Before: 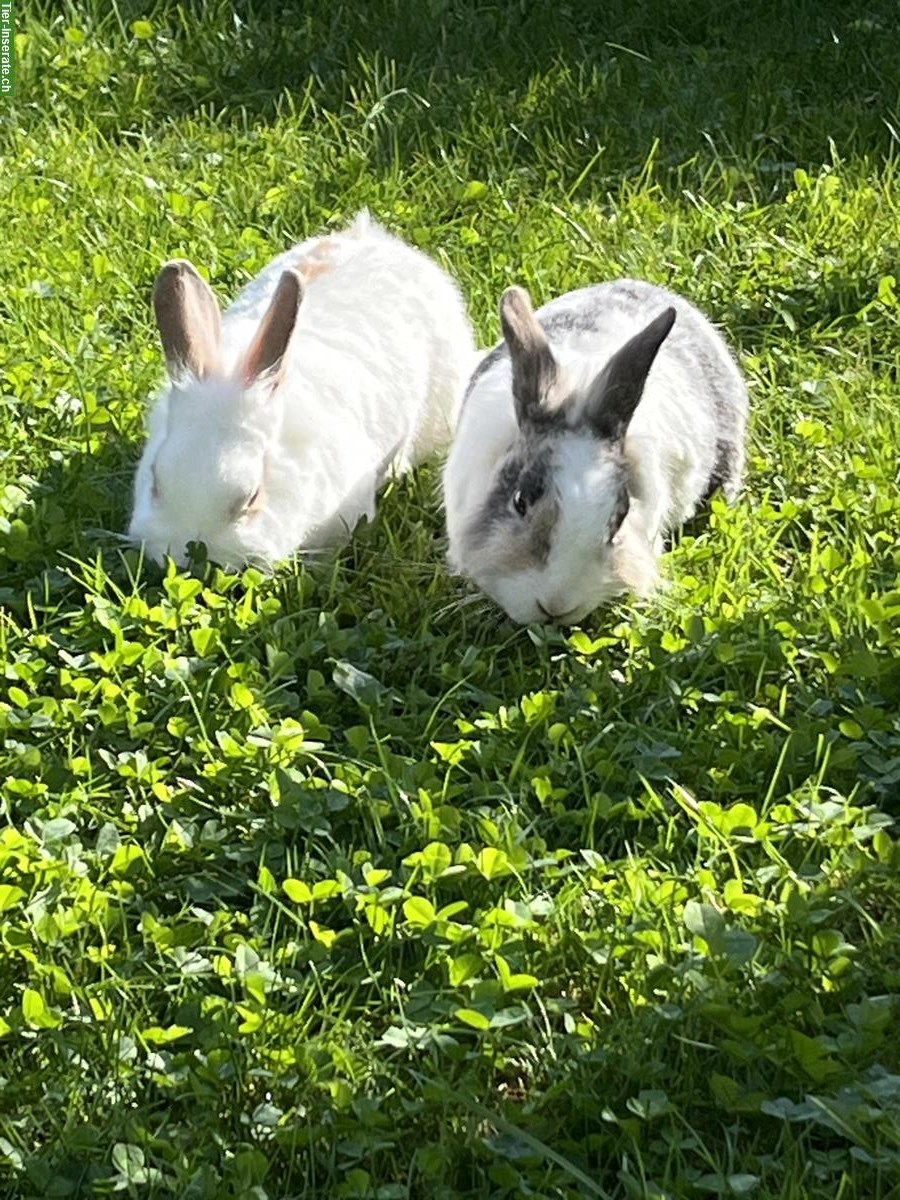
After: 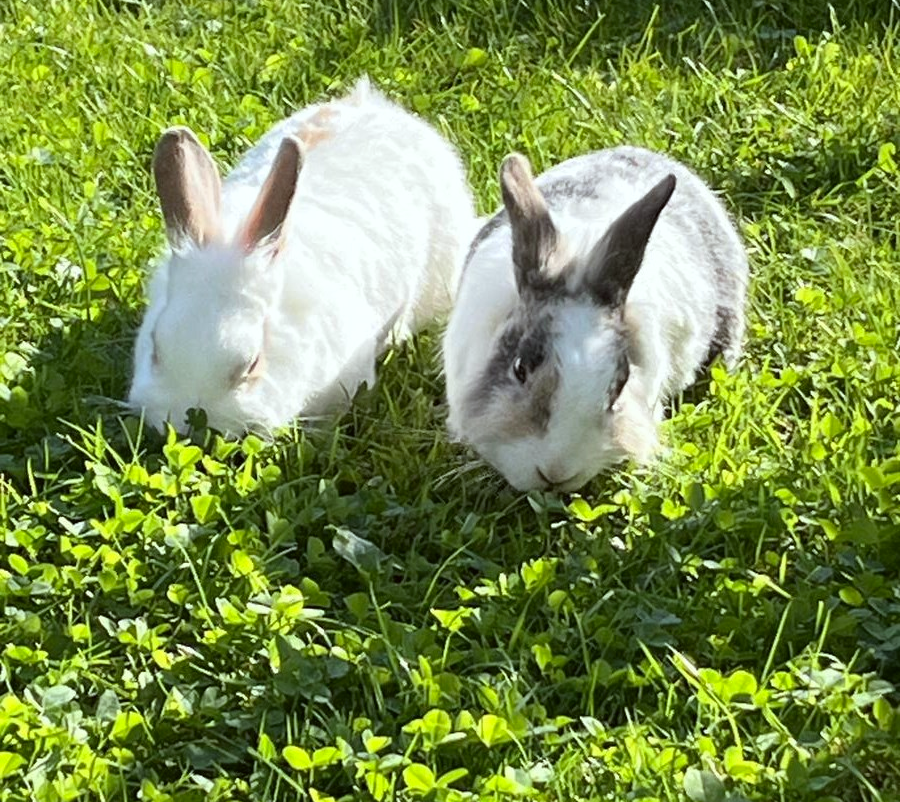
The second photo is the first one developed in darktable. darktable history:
contrast brightness saturation: contrast 0.038, saturation 0.072
color correction: highlights a* -2.73, highlights b* -2.41, shadows a* 2.4, shadows b* 2.96
crop: top 11.134%, bottom 21.961%
